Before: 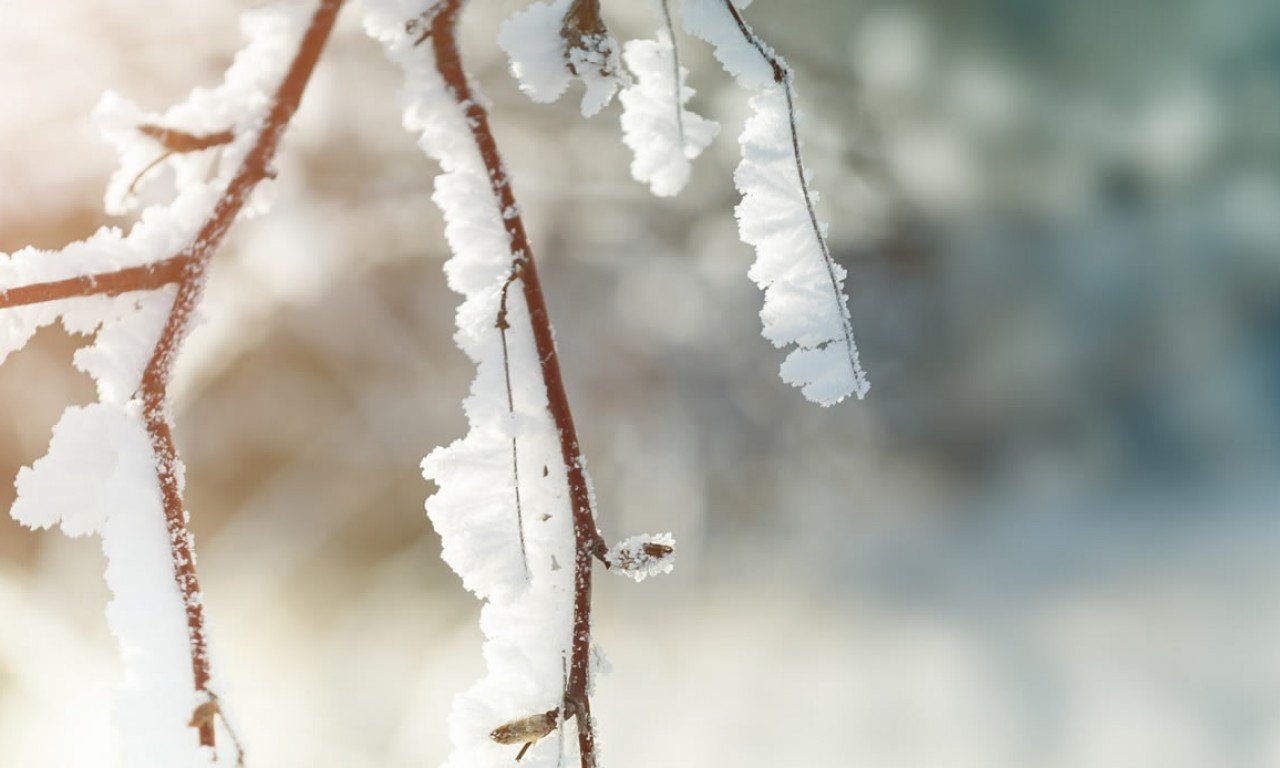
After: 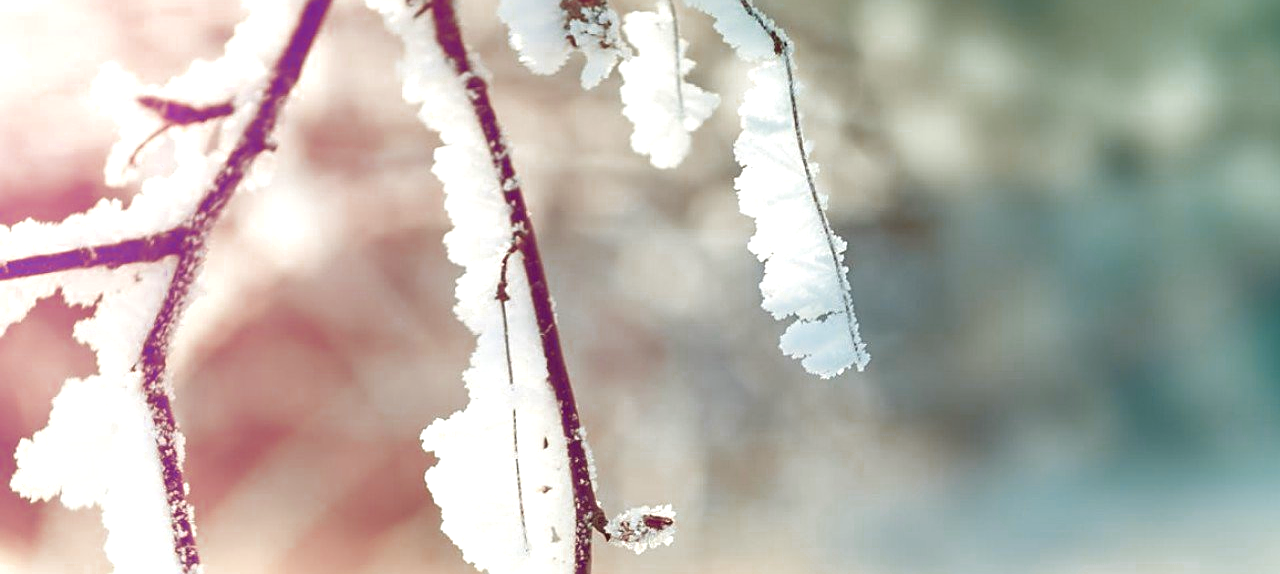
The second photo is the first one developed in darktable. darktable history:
sharpen: on, module defaults
exposure: black level correction 0.001, exposure 0.498 EV, compensate exposure bias true, compensate highlight preservation false
crop: top 3.756%, bottom 21.375%
tone equalizer: on, module defaults
color zones: curves: ch0 [(0.826, 0.353)]; ch1 [(0.242, 0.647) (0.889, 0.342)]; ch2 [(0.246, 0.089) (0.969, 0.068)]
